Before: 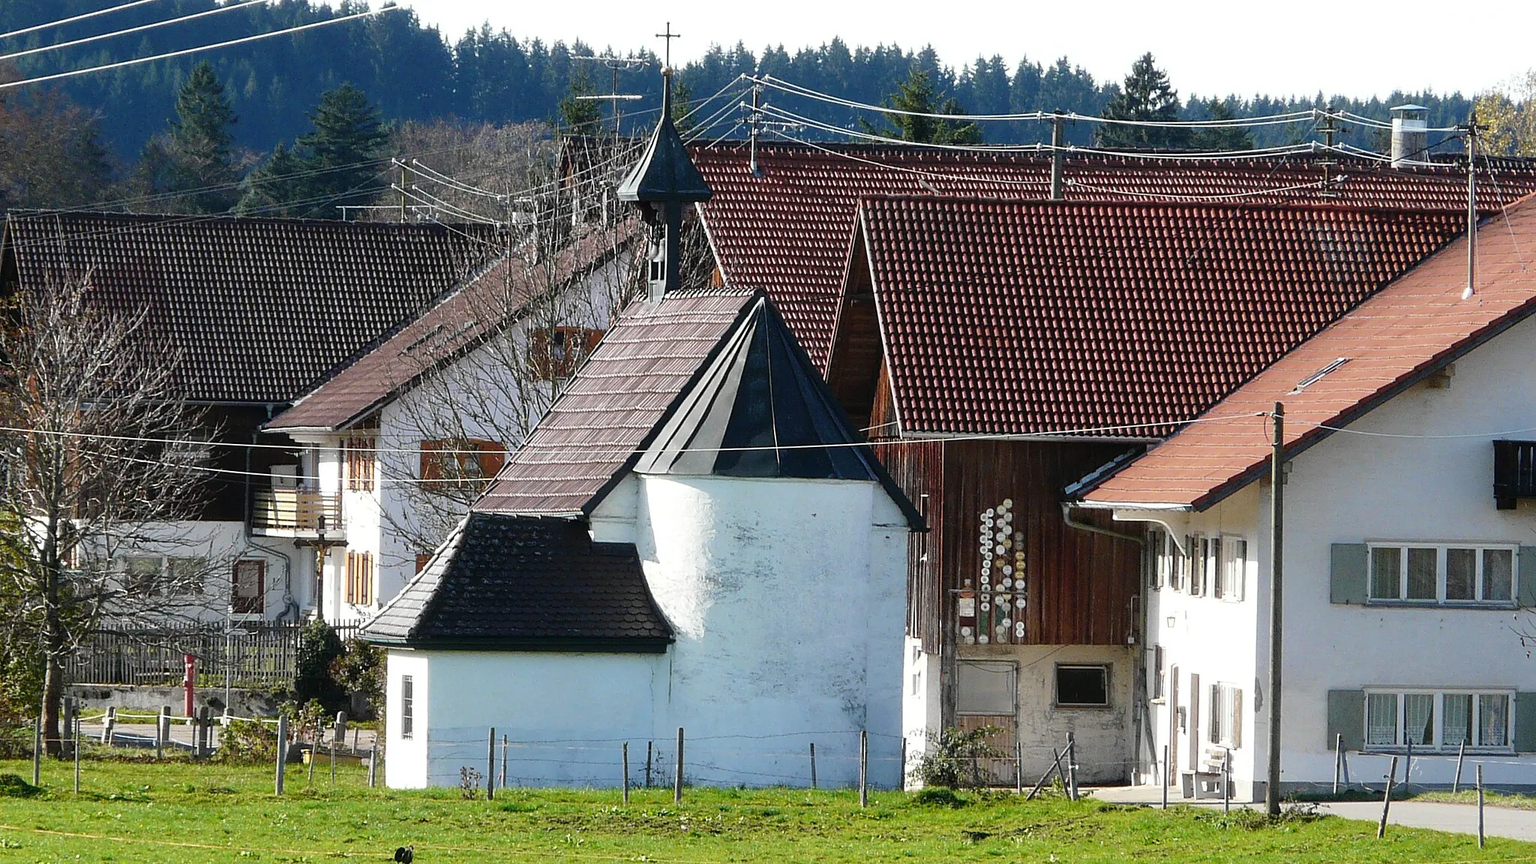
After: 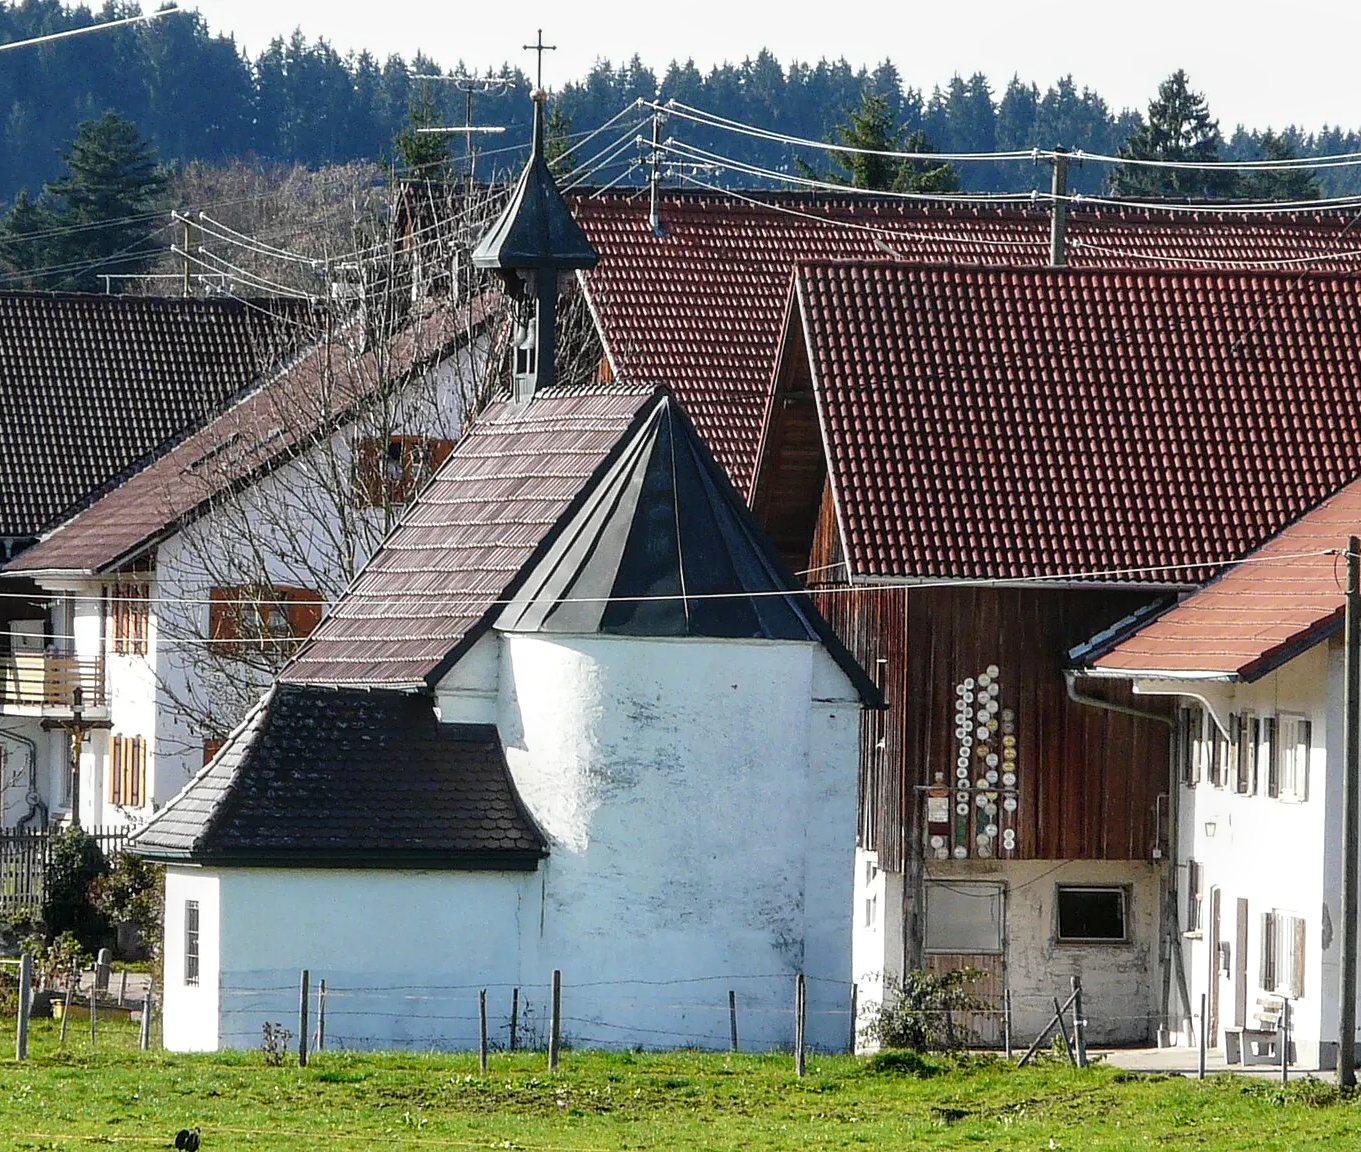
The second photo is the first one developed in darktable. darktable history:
contrast brightness saturation: contrast 0.052
local contrast: on, module defaults
crop: left 17.145%, right 16.352%
